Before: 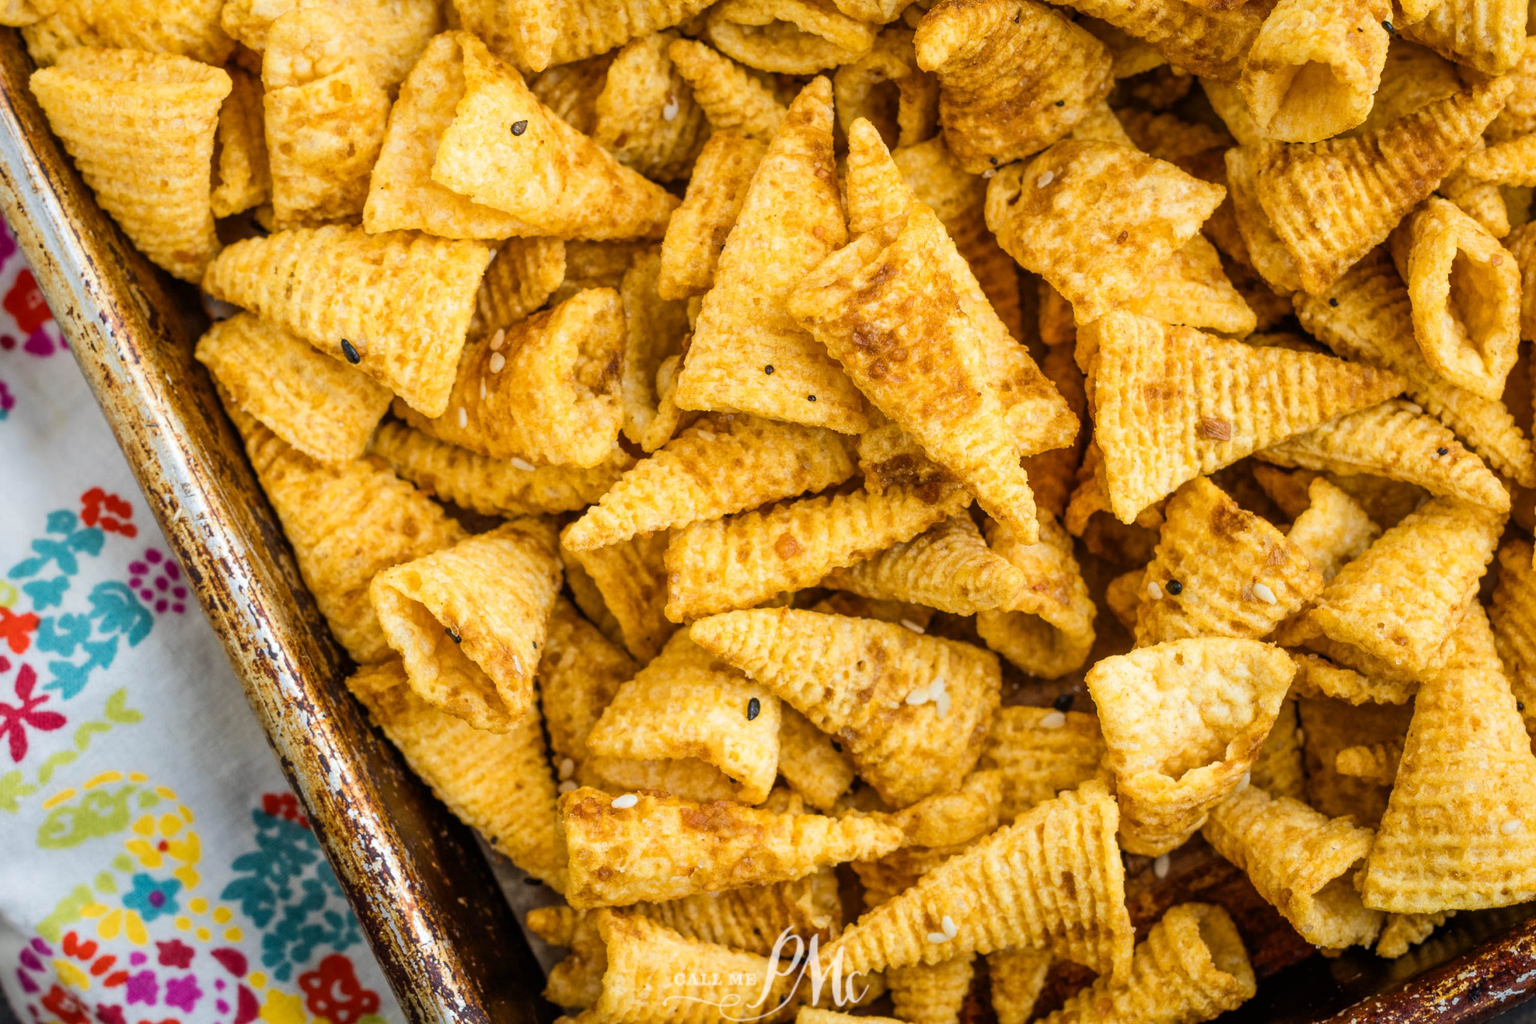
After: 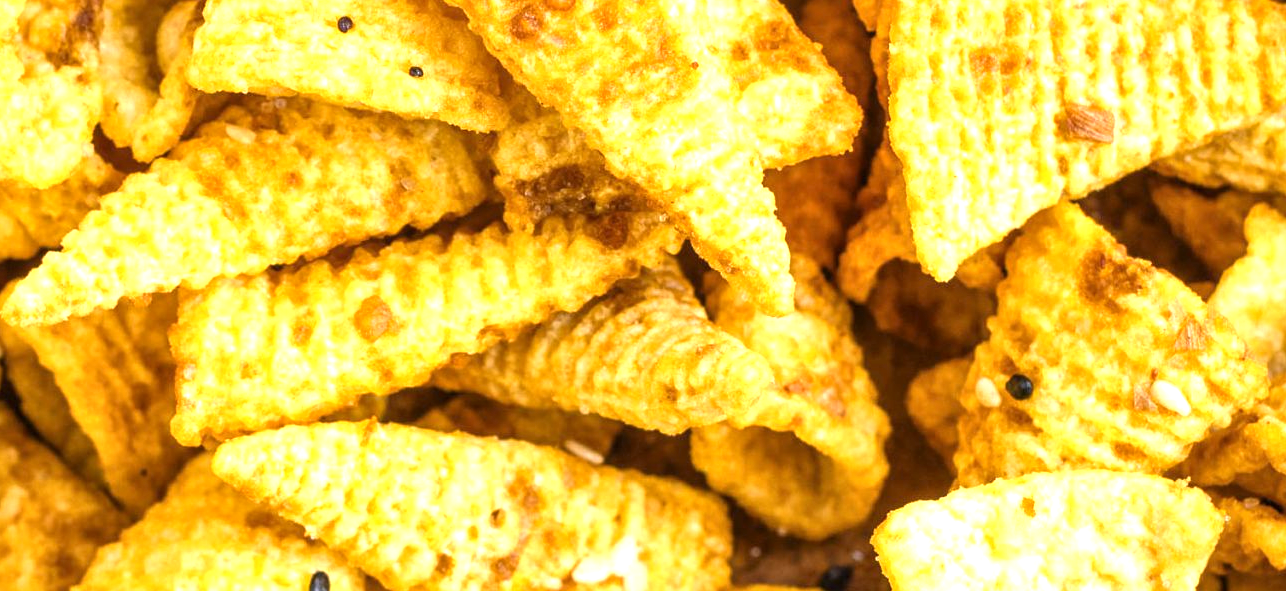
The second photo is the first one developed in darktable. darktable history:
local contrast: mode bilateral grid, contrast 20, coarseness 50, detail 120%, midtone range 0.2
exposure: black level correction 0, exposure 0.9 EV, compensate highlight preservation false
crop: left 36.607%, top 34.735%, right 13.146%, bottom 30.611%
